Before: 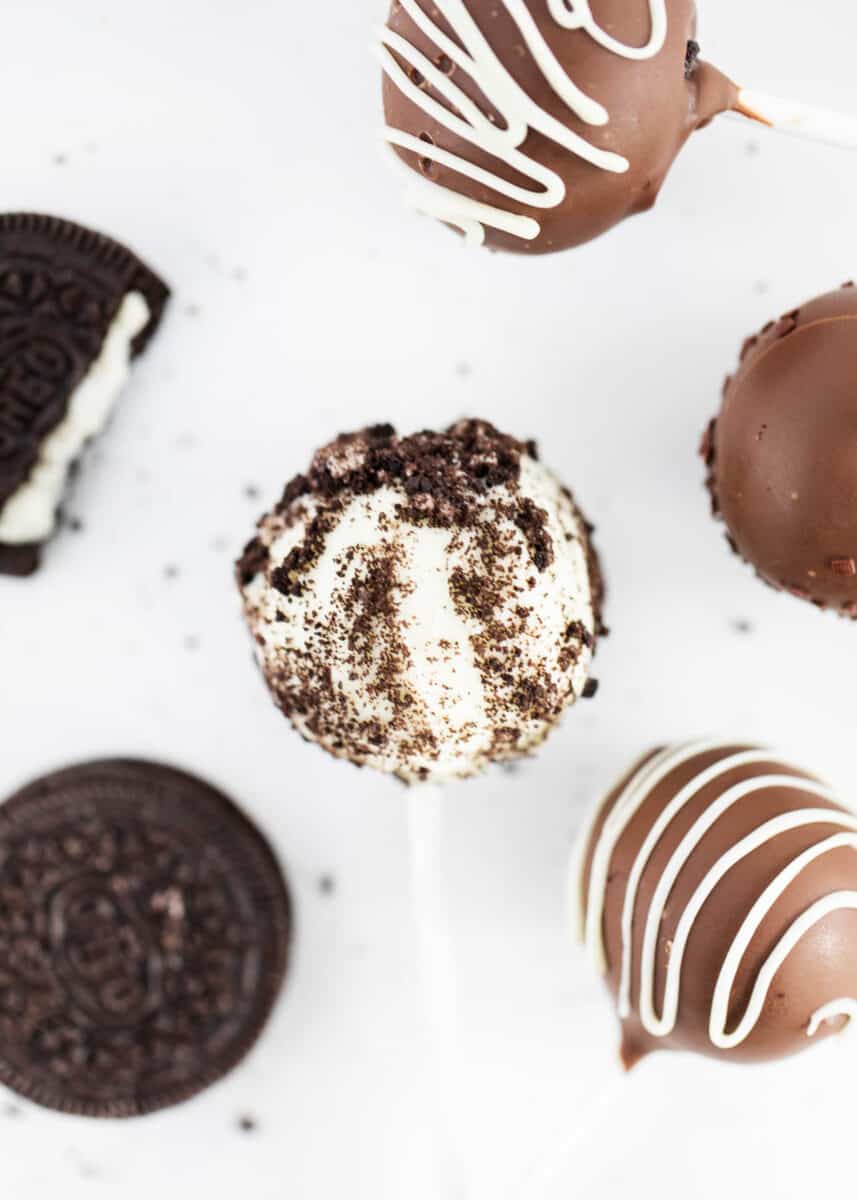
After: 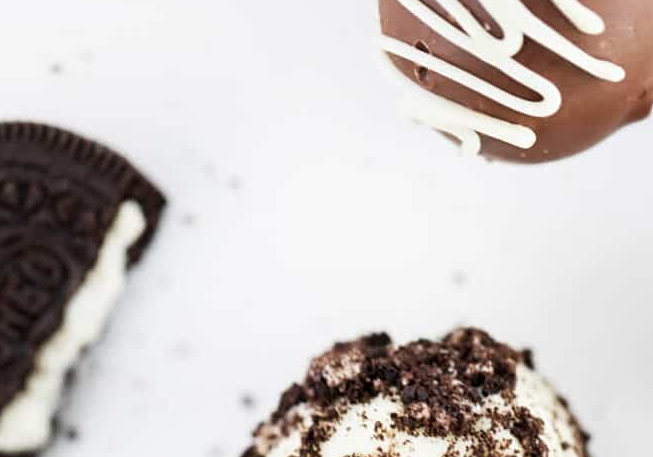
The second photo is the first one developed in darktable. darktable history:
sharpen: amount 0.2
crop: left 0.579%, top 7.627%, right 23.167%, bottom 54.275%
